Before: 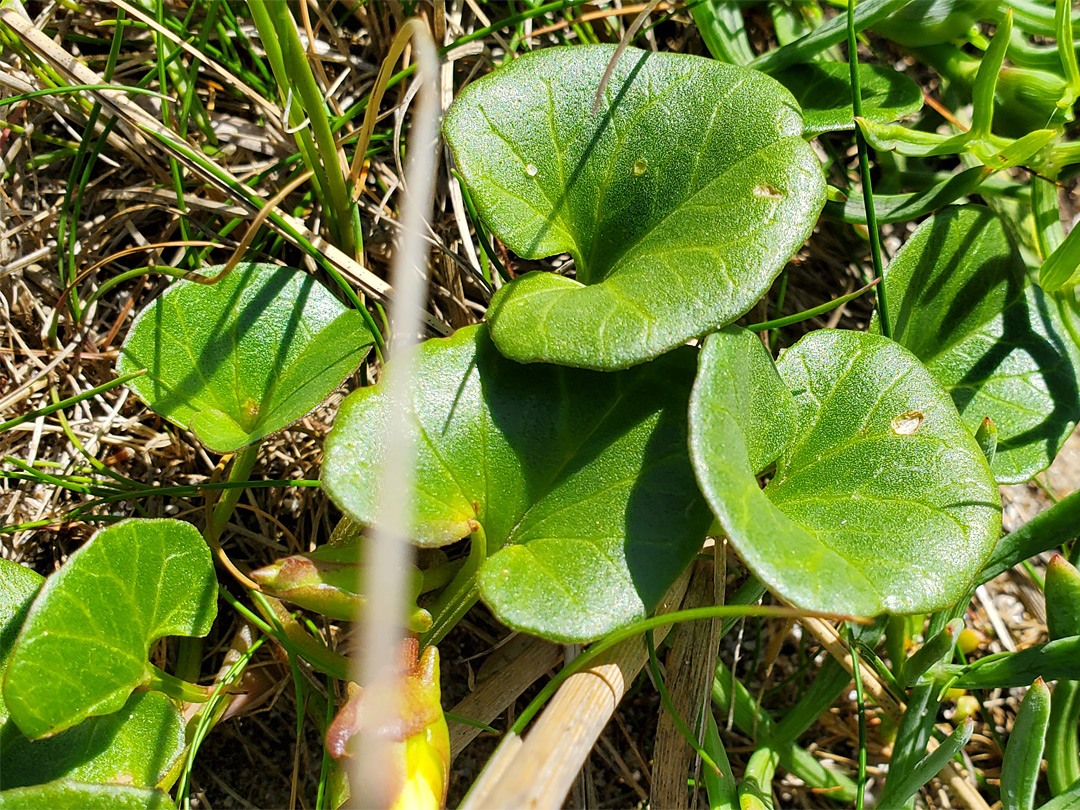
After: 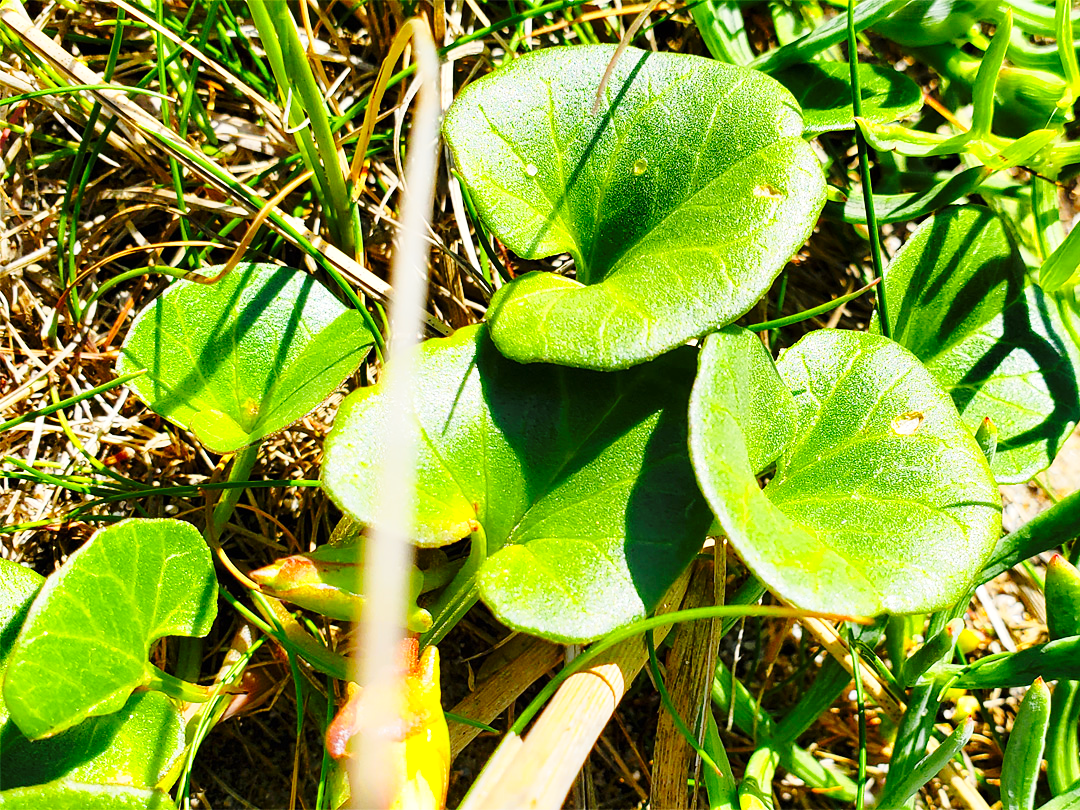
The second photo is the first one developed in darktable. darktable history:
base curve: curves: ch0 [(0, 0) (0.028, 0.03) (0.121, 0.232) (0.46, 0.748) (0.859, 0.968) (1, 1)], preserve colors none
color zones: curves: ch0 [(0.224, 0.526) (0.75, 0.5)]; ch1 [(0.055, 0.526) (0.224, 0.761) (0.377, 0.526) (0.75, 0.5)]
